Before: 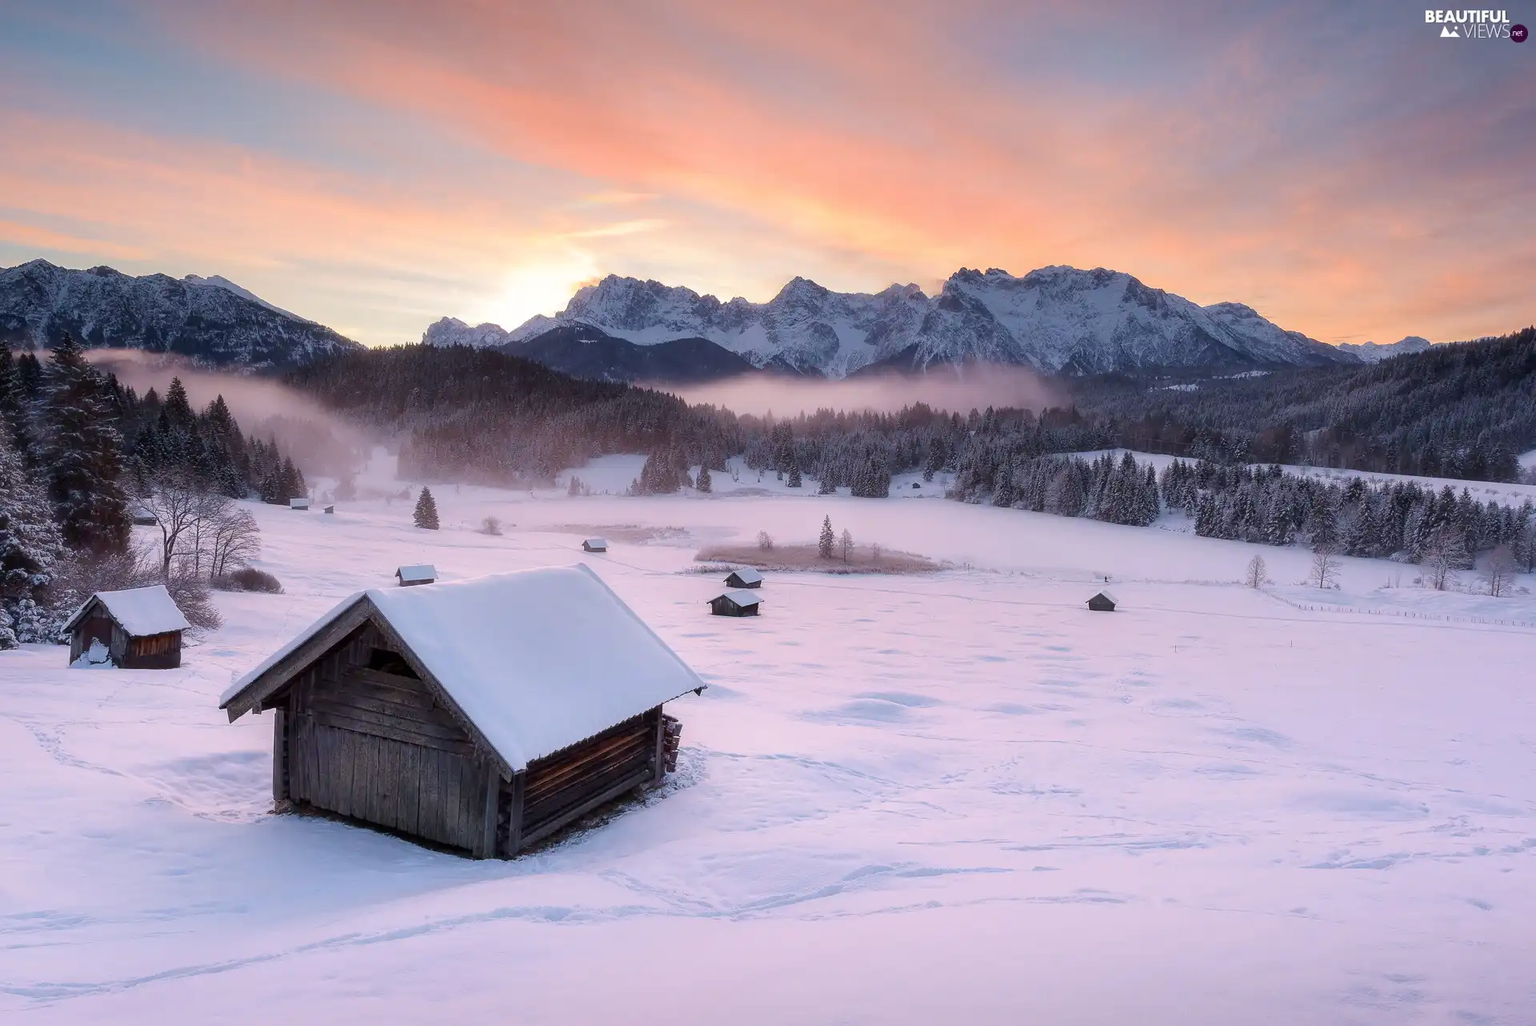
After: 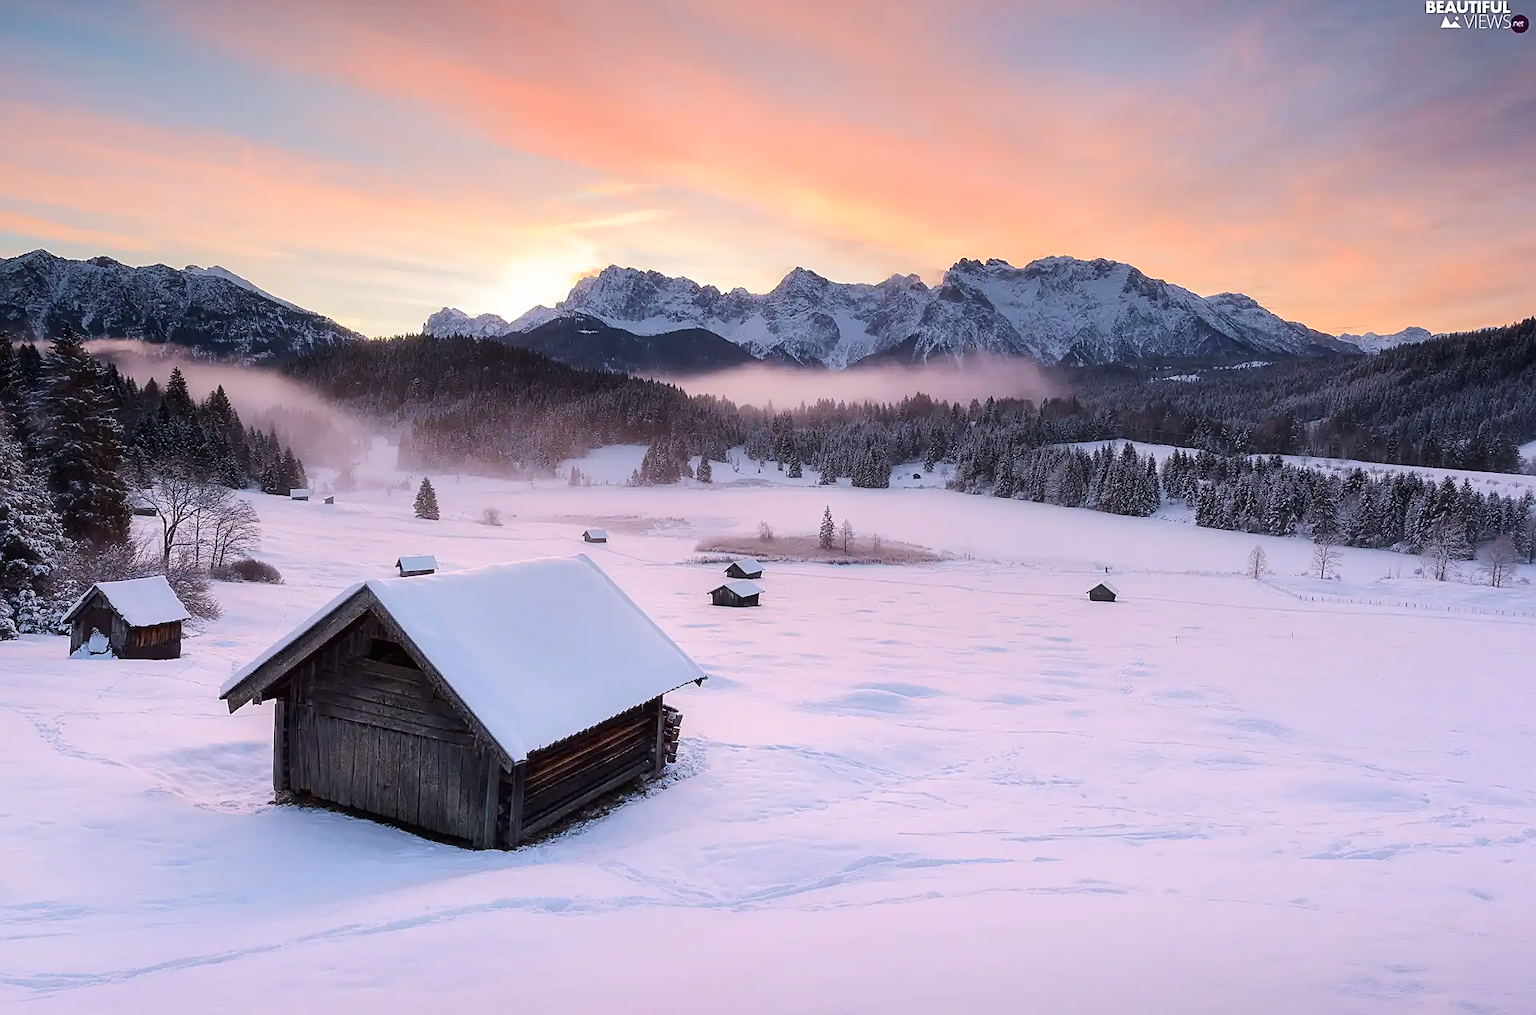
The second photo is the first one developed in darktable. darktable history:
sharpen: on, module defaults
crop: top 0.973%, right 0.045%
tone curve: curves: ch0 [(0, 0.01) (0.037, 0.032) (0.131, 0.108) (0.275, 0.256) (0.483, 0.512) (0.61, 0.665) (0.696, 0.742) (0.792, 0.819) (0.911, 0.925) (0.997, 0.995)]; ch1 [(0, 0) (0.308, 0.29) (0.425, 0.411) (0.492, 0.488) (0.507, 0.503) (0.53, 0.532) (0.573, 0.586) (0.683, 0.702) (0.746, 0.77) (1, 1)]; ch2 [(0, 0) (0.246, 0.233) (0.36, 0.352) (0.415, 0.415) (0.485, 0.487) (0.502, 0.504) (0.525, 0.518) (0.539, 0.539) (0.587, 0.594) (0.636, 0.652) (0.711, 0.729) (0.845, 0.855) (0.998, 0.977)], color space Lab, linked channels, preserve colors none
